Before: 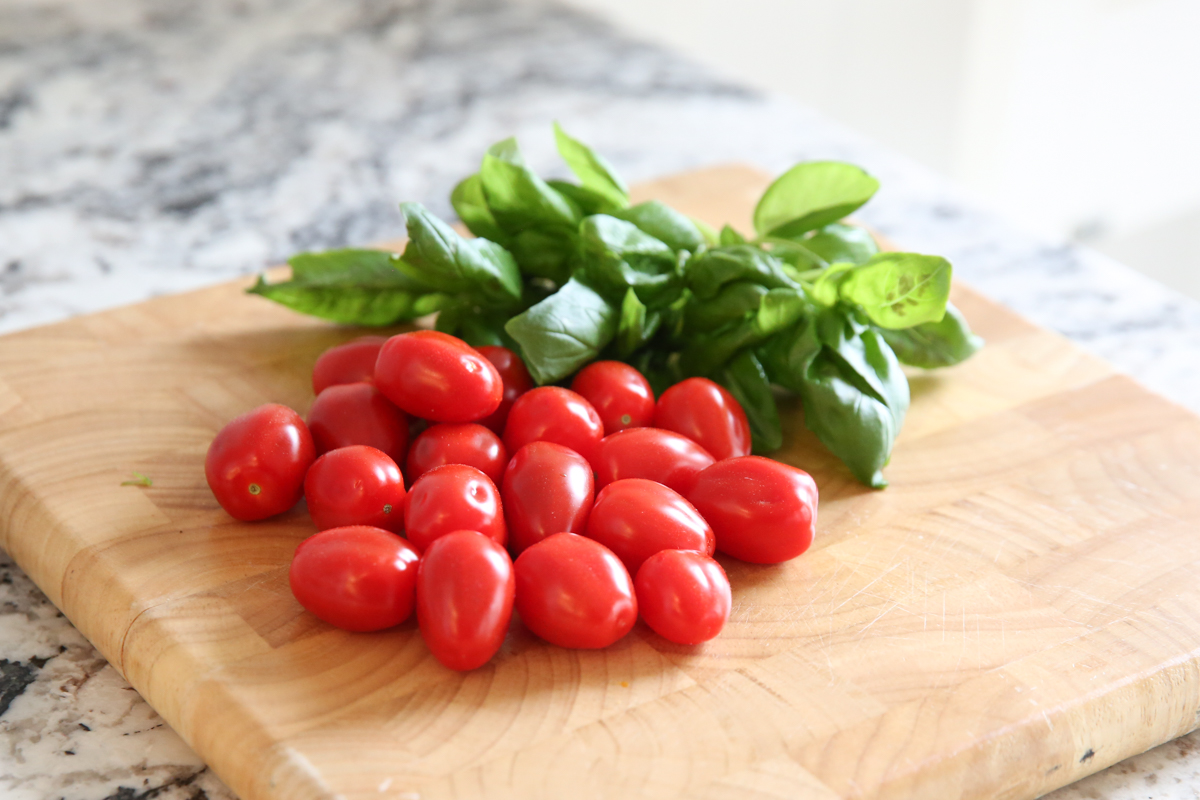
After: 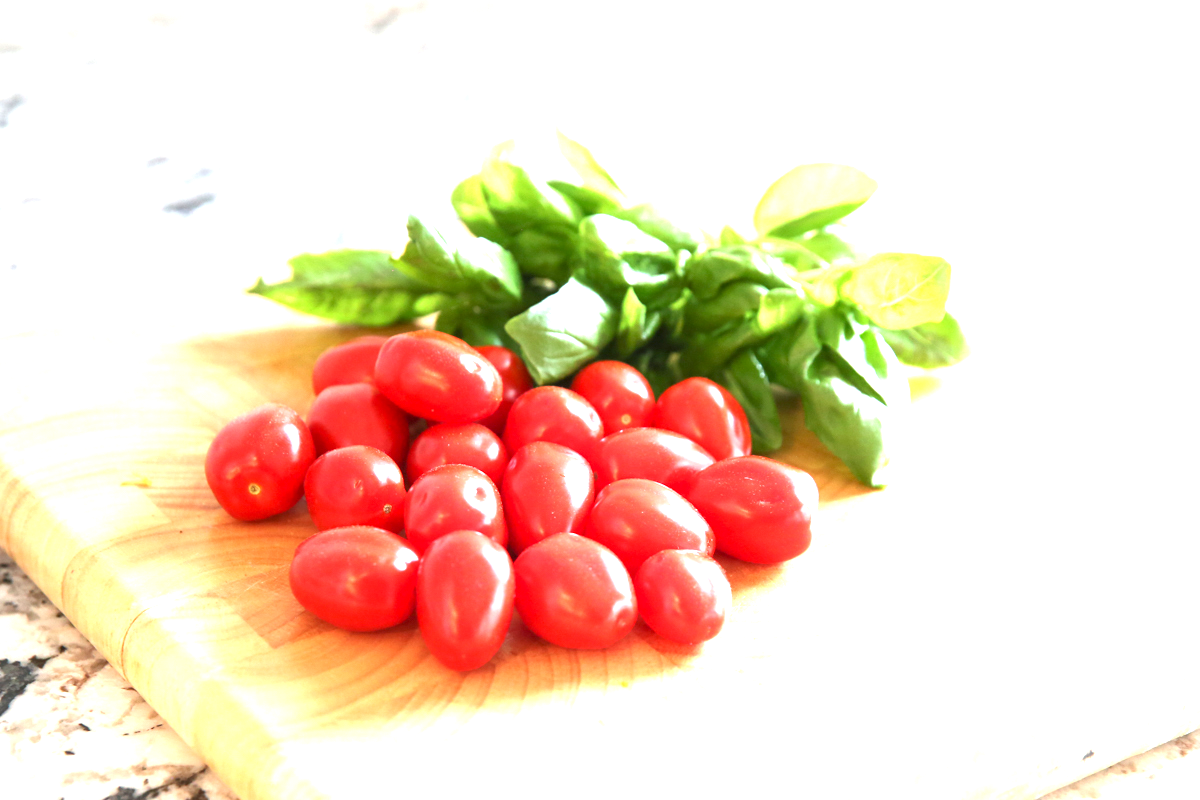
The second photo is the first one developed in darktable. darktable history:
exposure: black level correction 0.001, exposure 1.715 EV, compensate highlight preservation false
